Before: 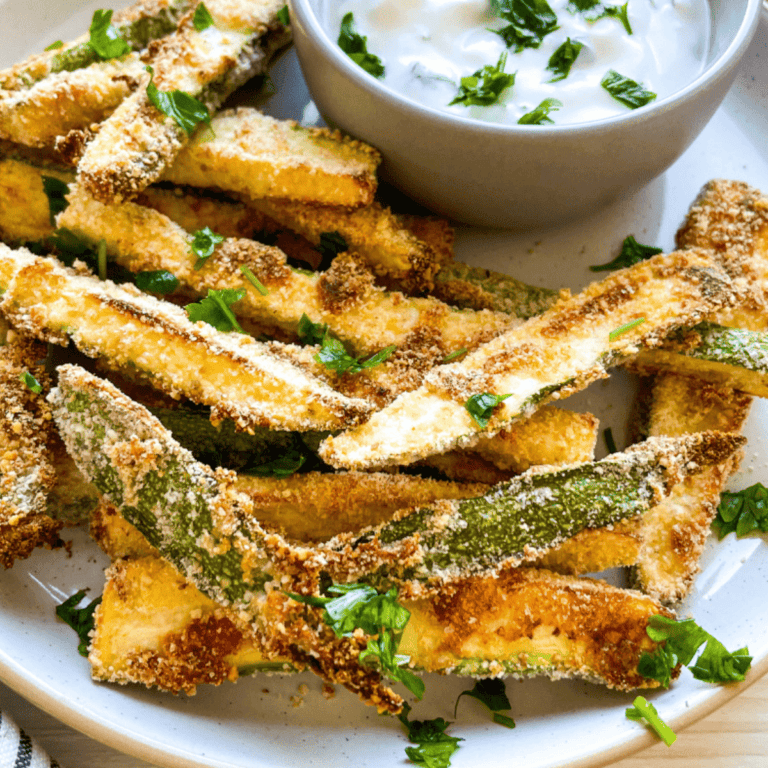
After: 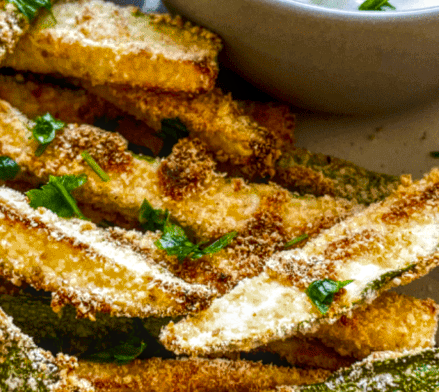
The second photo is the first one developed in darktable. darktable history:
crop: left 20.815%, top 14.963%, right 21.919%, bottom 33.964%
contrast brightness saturation: brightness -0.214, saturation 0.077
local contrast: highlights 76%, shadows 55%, detail 176%, midtone range 0.206
